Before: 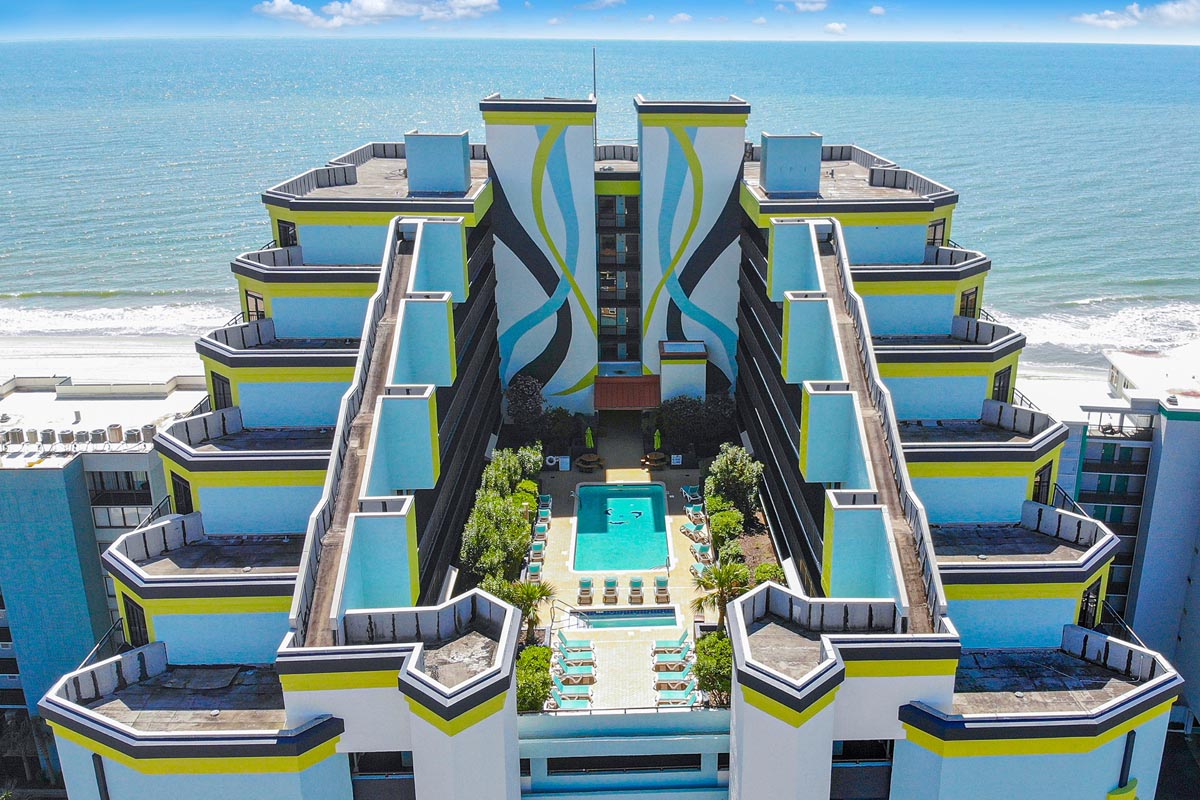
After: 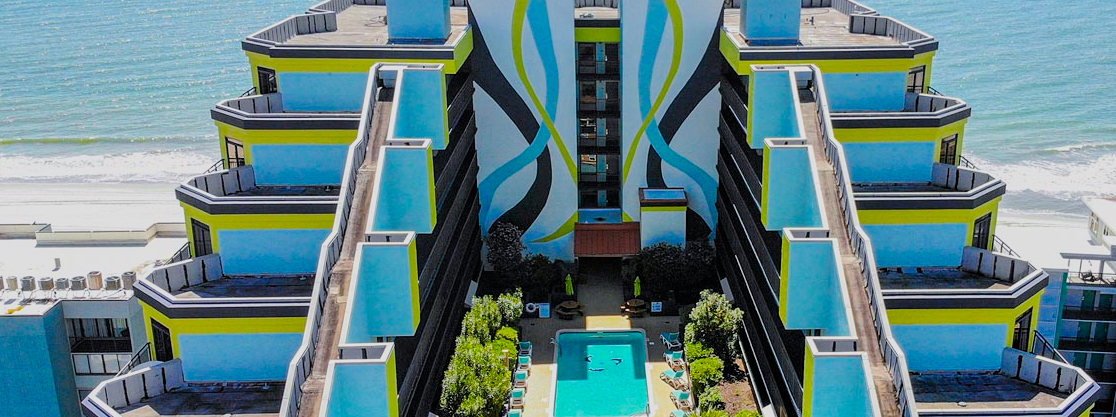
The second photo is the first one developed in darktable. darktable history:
filmic rgb: black relative exposure -7.75 EV, white relative exposure 4.4 EV, threshold 3 EV, target black luminance 0%, hardness 3.76, latitude 50.51%, contrast 1.074, highlights saturation mix 10%, shadows ↔ highlights balance -0.22%, color science v4 (2020), enable highlight reconstruction true
crop: left 1.744%, top 19.225%, right 5.069%, bottom 28.357%
